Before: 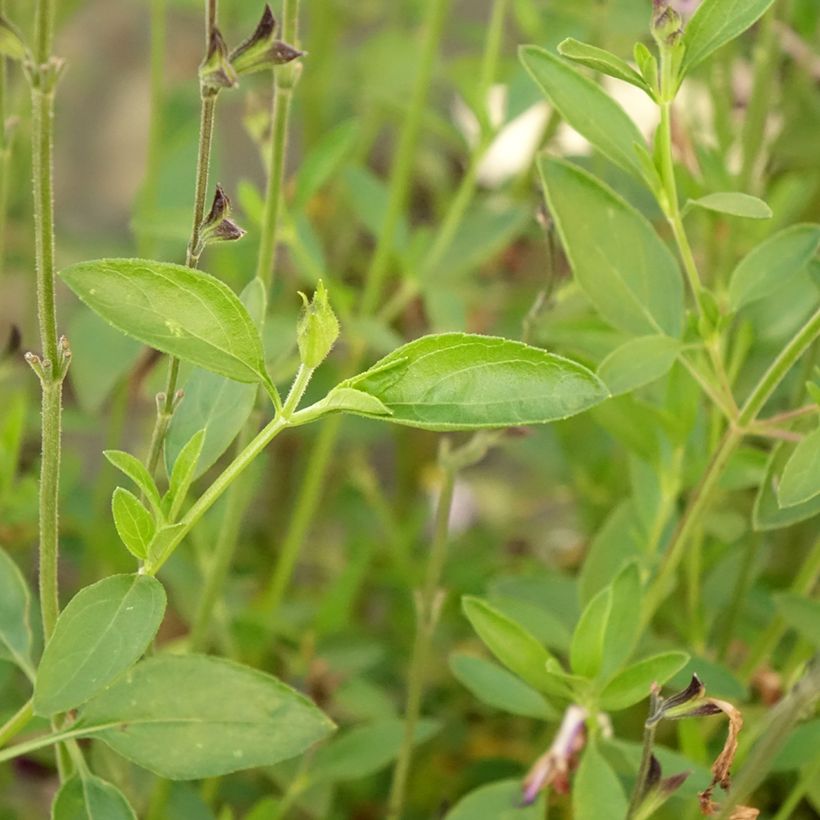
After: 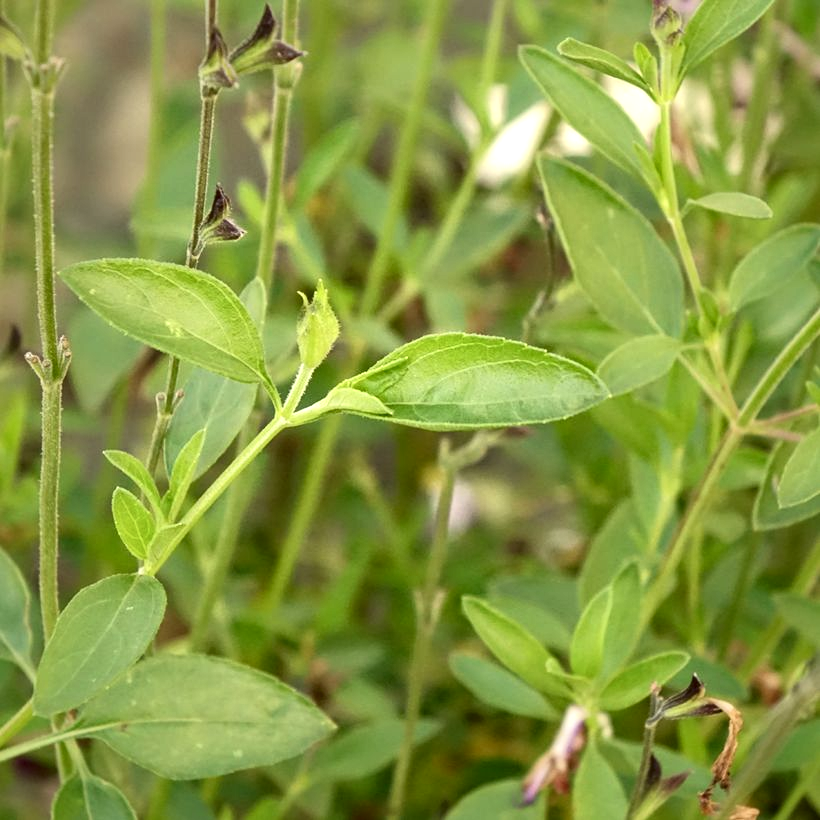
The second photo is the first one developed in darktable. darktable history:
local contrast: mode bilateral grid, contrast 100, coarseness 99, detail 165%, midtone range 0.2
